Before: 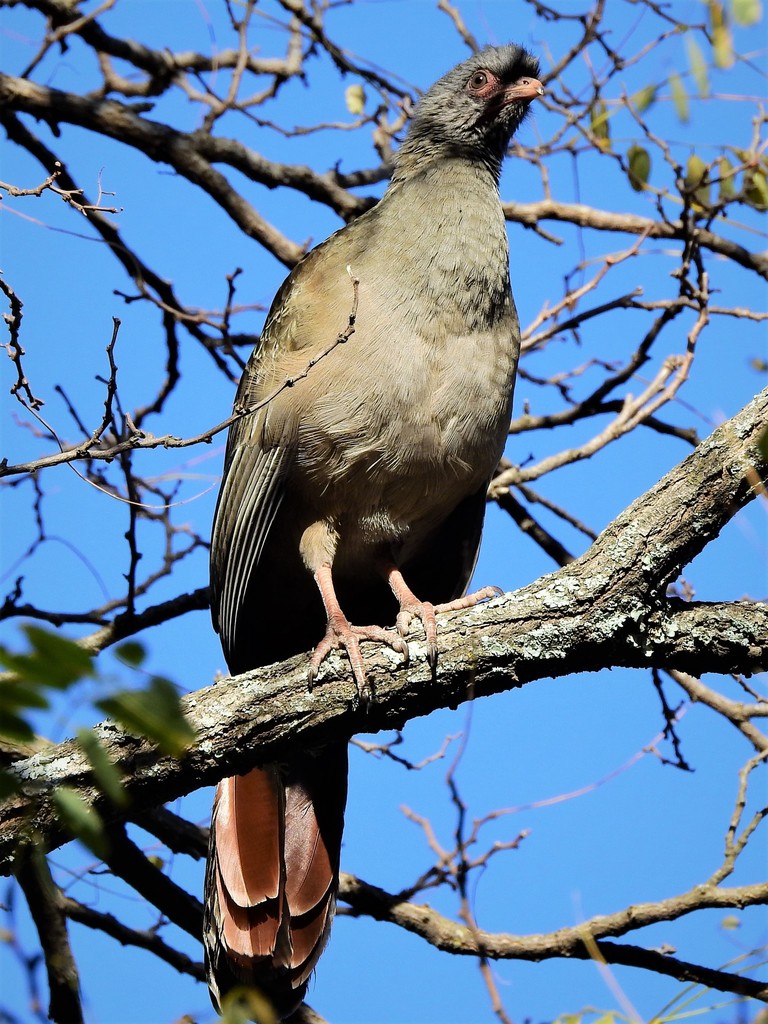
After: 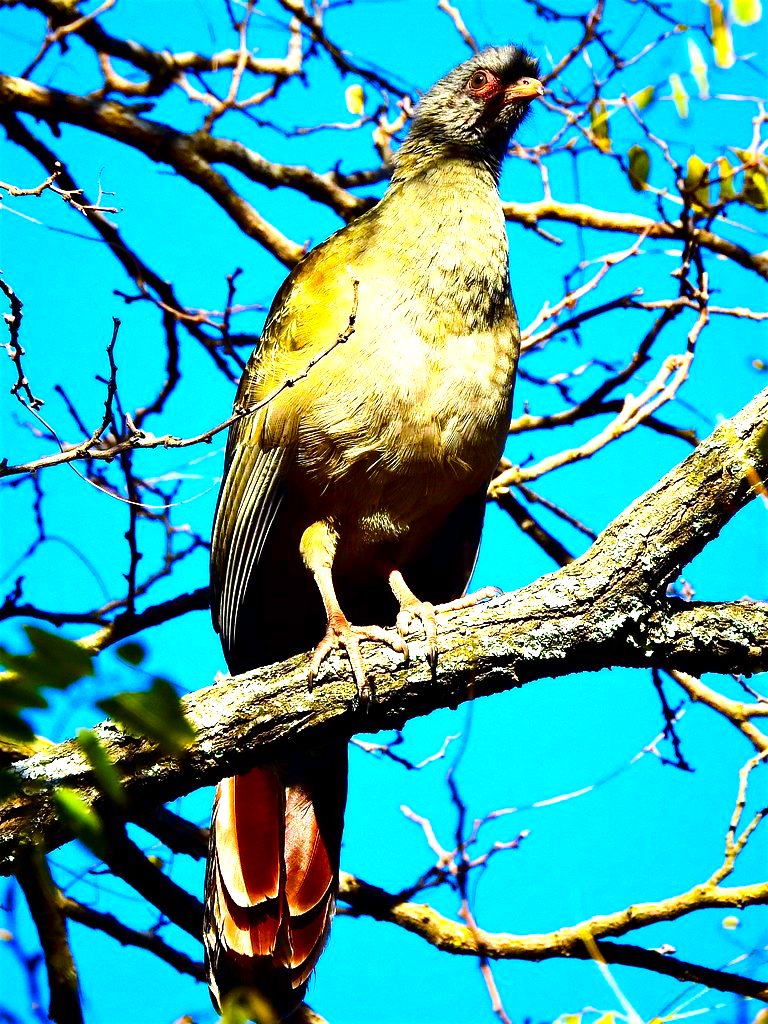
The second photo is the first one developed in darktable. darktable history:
contrast brightness saturation: contrast 0.13, brightness -0.24, saturation 0.14
exposure: black level correction 0, exposure 0.7 EV, compensate exposure bias true, compensate highlight preservation false
color balance rgb: linear chroma grading › shadows 10%, linear chroma grading › highlights 10%, linear chroma grading › global chroma 15%, linear chroma grading › mid-tones 15%, perceptual saturation grading › global saturation 40%, perceptual saturation grading › highlights -25%, perceptual saturation grading › mid-tones 35%, perceptual saturation grading › shadows 35%, perceptual brilliance grading › global brilliance 11.29%, global vibrance 11.29%
color zones: curves: ch0 [(0, 0.5) (0.143, 0.5) (0.286, 0.5) (0.429, 0.5) (0.571, 0.5) (0.714, 0.476) (0.857, 0.5) (1, 0.5)]; ch2 [(0, 0.5) (0.143, 0.5) (0.286, 0.5) (0.429, 0.5) (0.571, 0.5) (0.714, 0.487) (0.857, 0.5) (1, 0.5)]
color balance: contrast 6.48%, output saturation 113.3%
